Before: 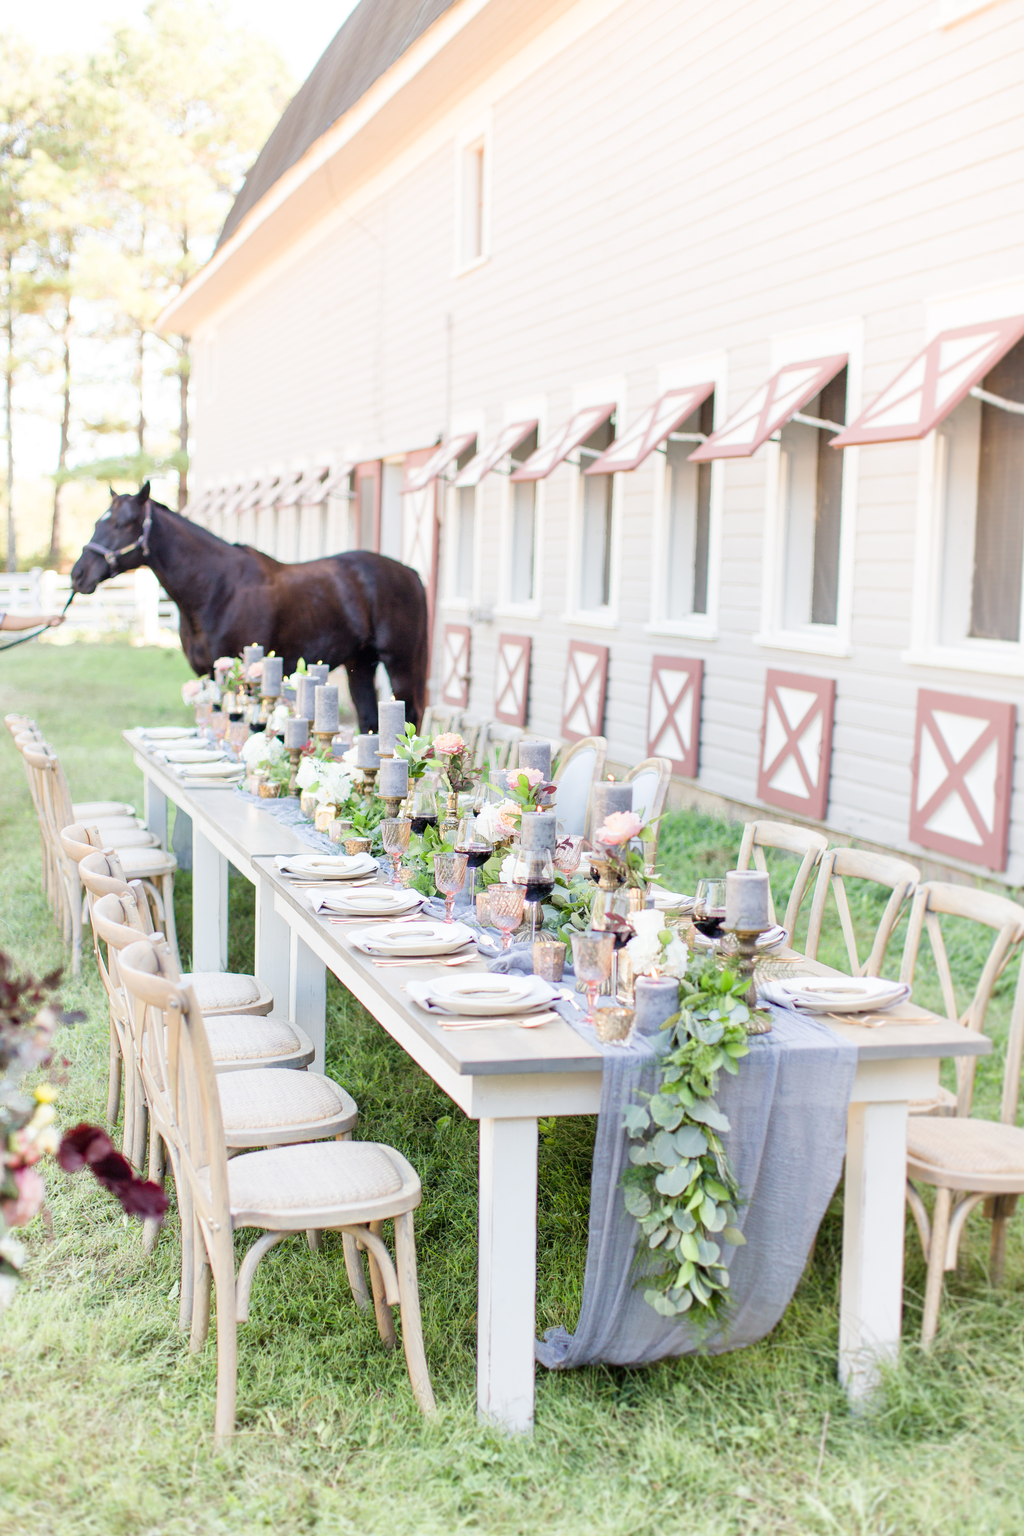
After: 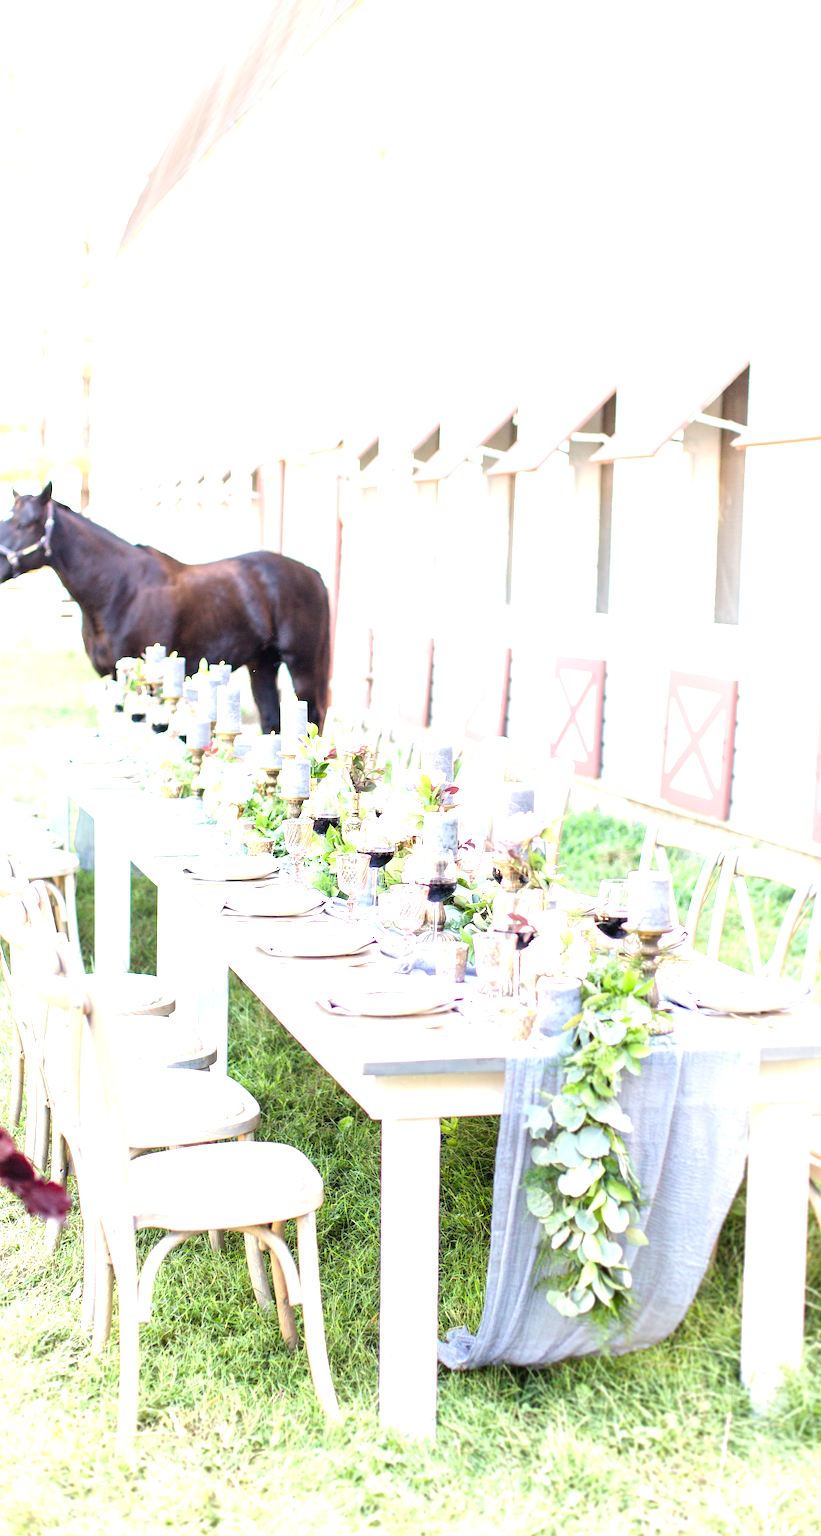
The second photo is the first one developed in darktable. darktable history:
exposure: black level correction 0, exposure 1.1 EV, compensate exposure bias true, compensate highlight preservation false
crop and rotate: left 9.597%, right 10.195%
